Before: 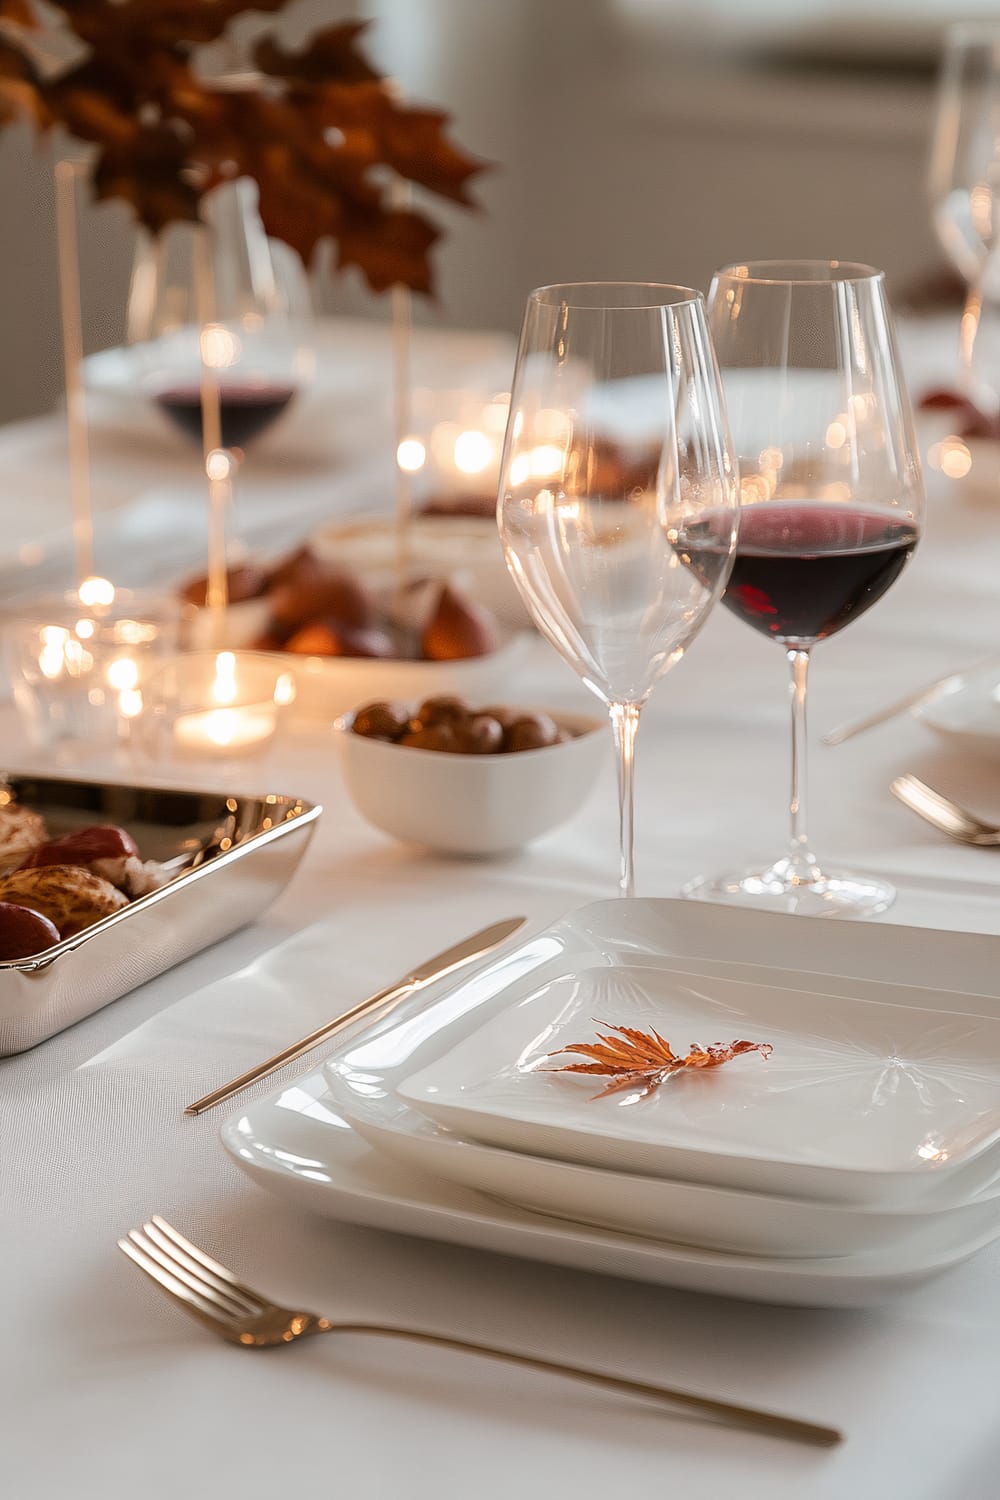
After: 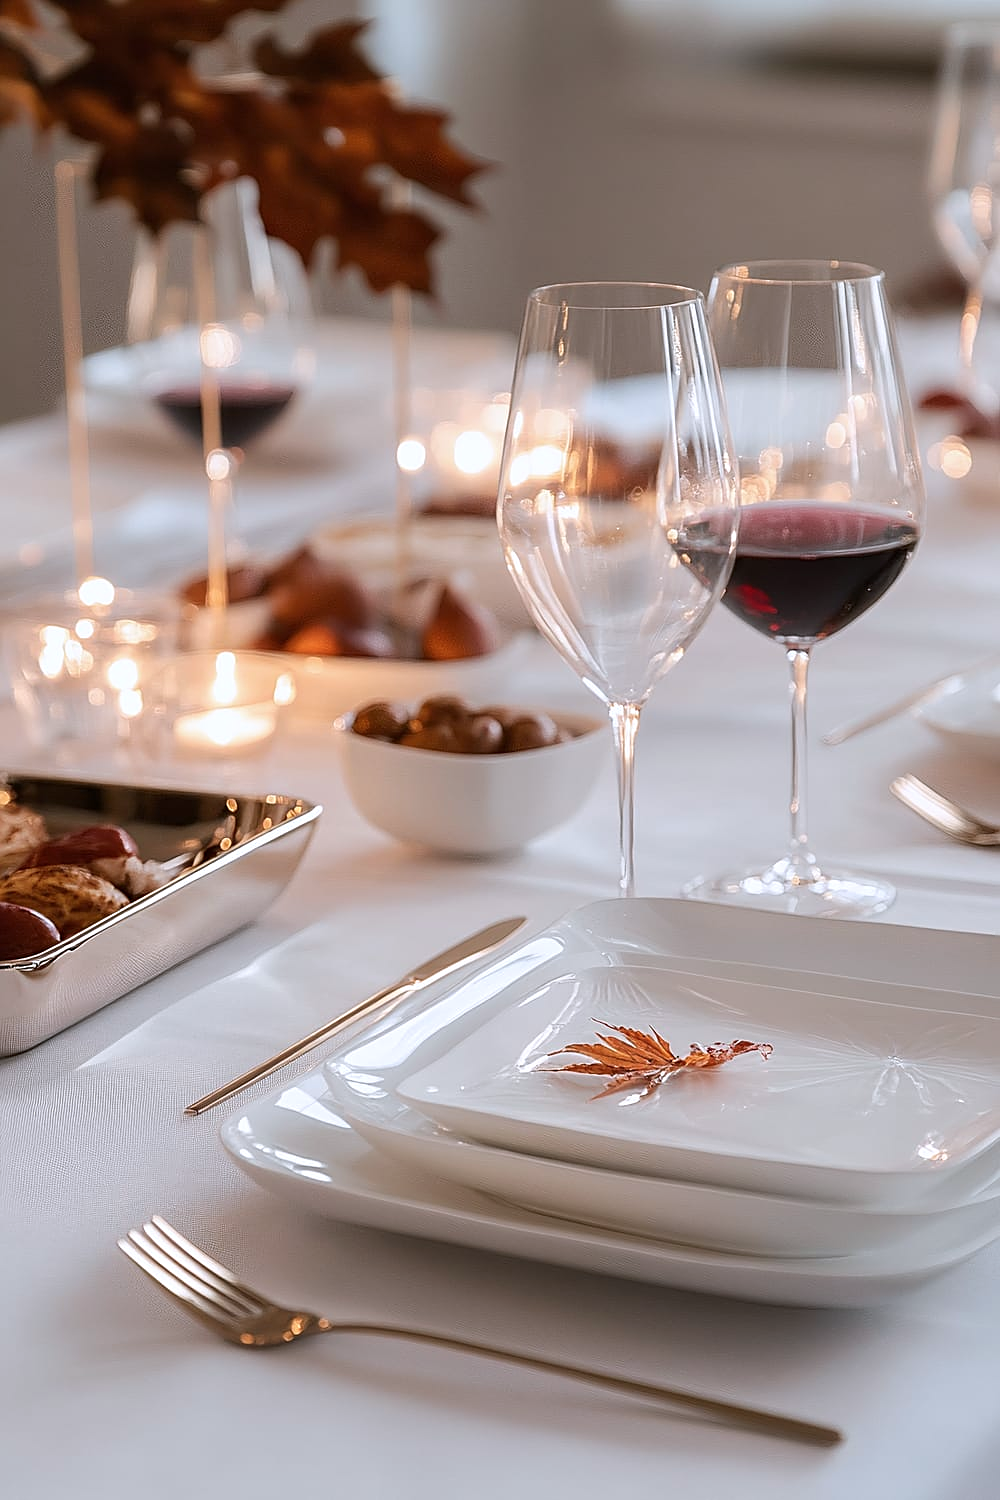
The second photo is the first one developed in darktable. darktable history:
color calibration: illuminant as shot in camera, x 0.358, y 0.373, temperature 4628.91 K
sharpen: on, module defaults
